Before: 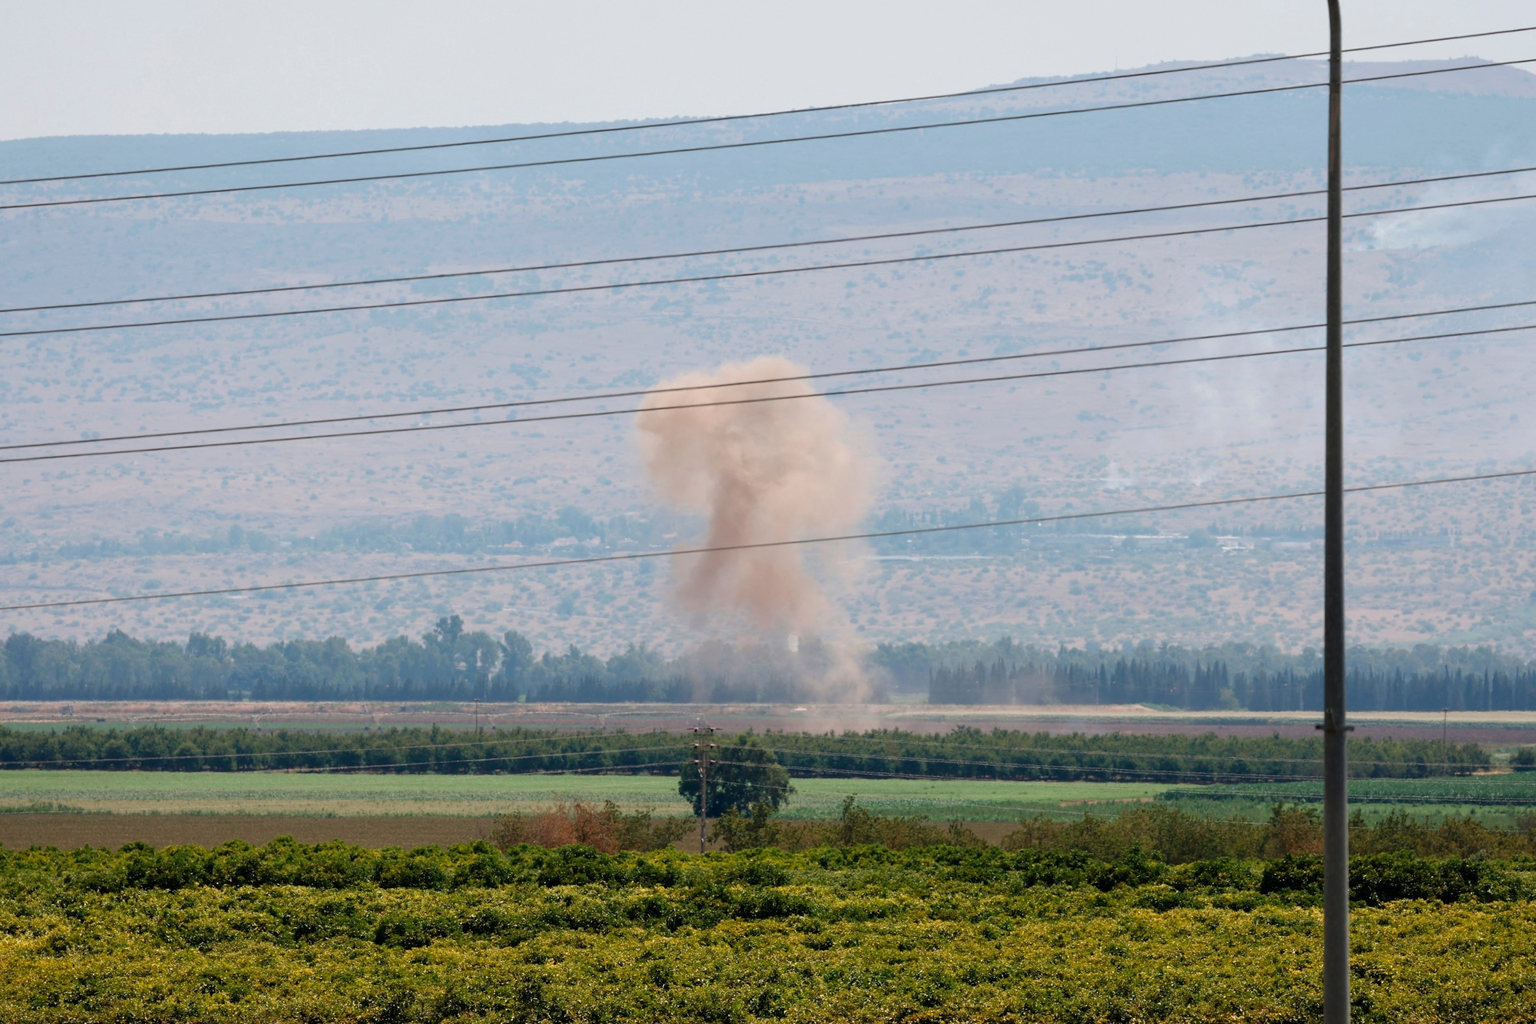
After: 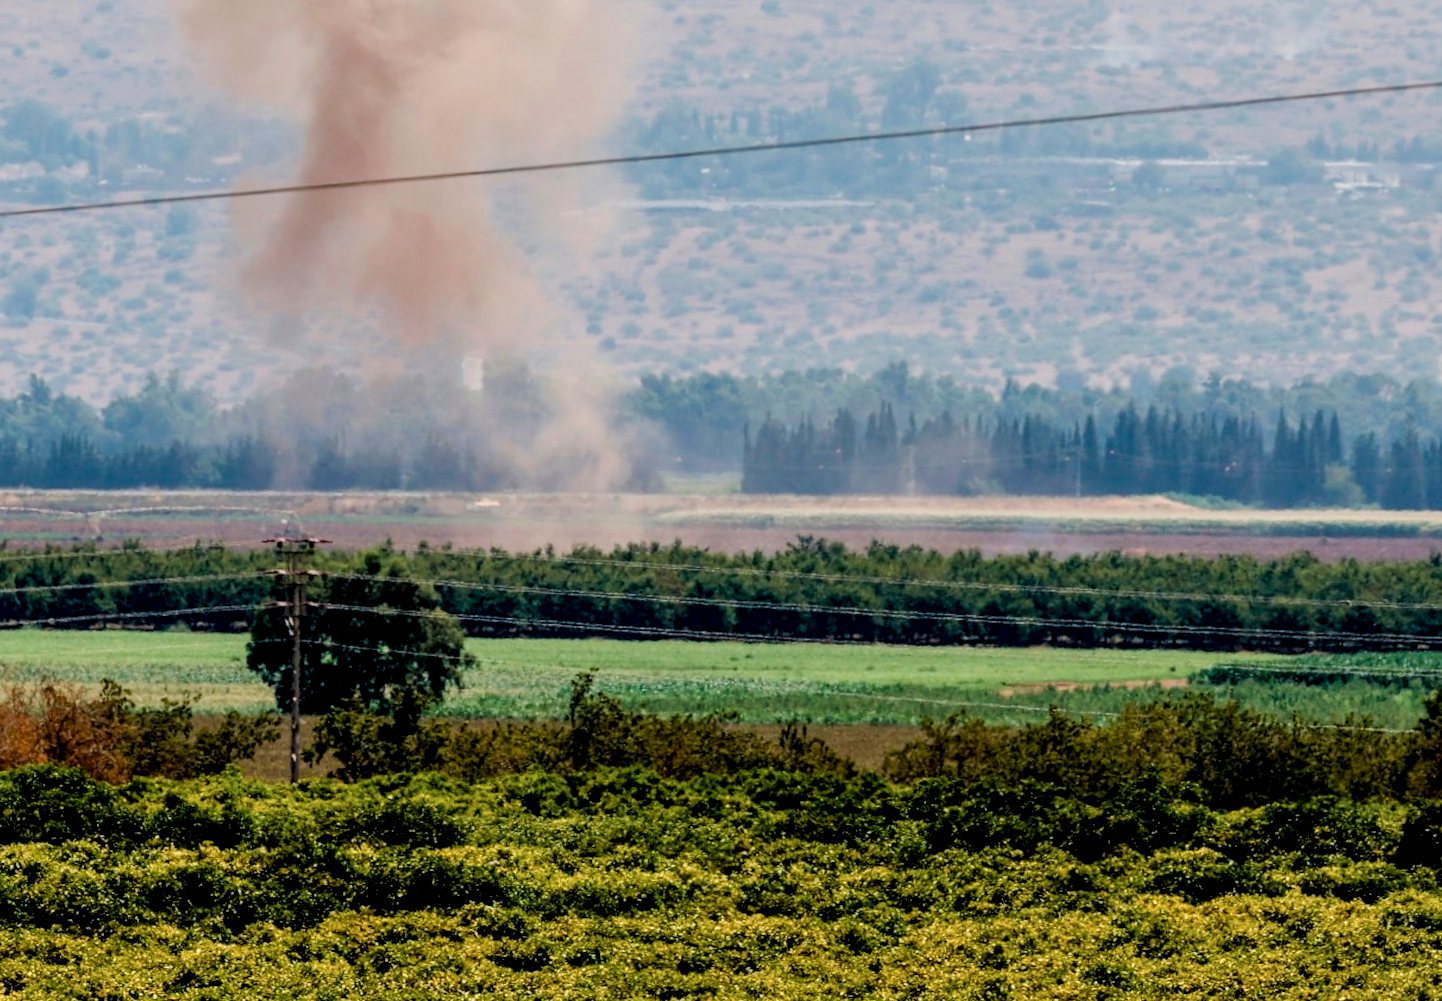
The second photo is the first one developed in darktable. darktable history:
filmic rgb: black relative exposure -4.14 EV, white relative exposure 5.1 EV, hardness 2.11, contrast 1.165
rotate and perspective: lens shift (vertical) 0.048, lens shift (horizontal) -0.024, automatic cropping off
exposure: exposure 0.15 EV, compensate highlight preservation false
crop: left 35.976%, top 45.819%, right 18.162%, bottom 5.807%
color balance rgb: perceptual saturation grading › global saturation 20%, perceptual saturation grading › highlights -25%, perceptual saturation grading › shadows 50%
local contrast: detail 160%
velvia: on, module defaults
